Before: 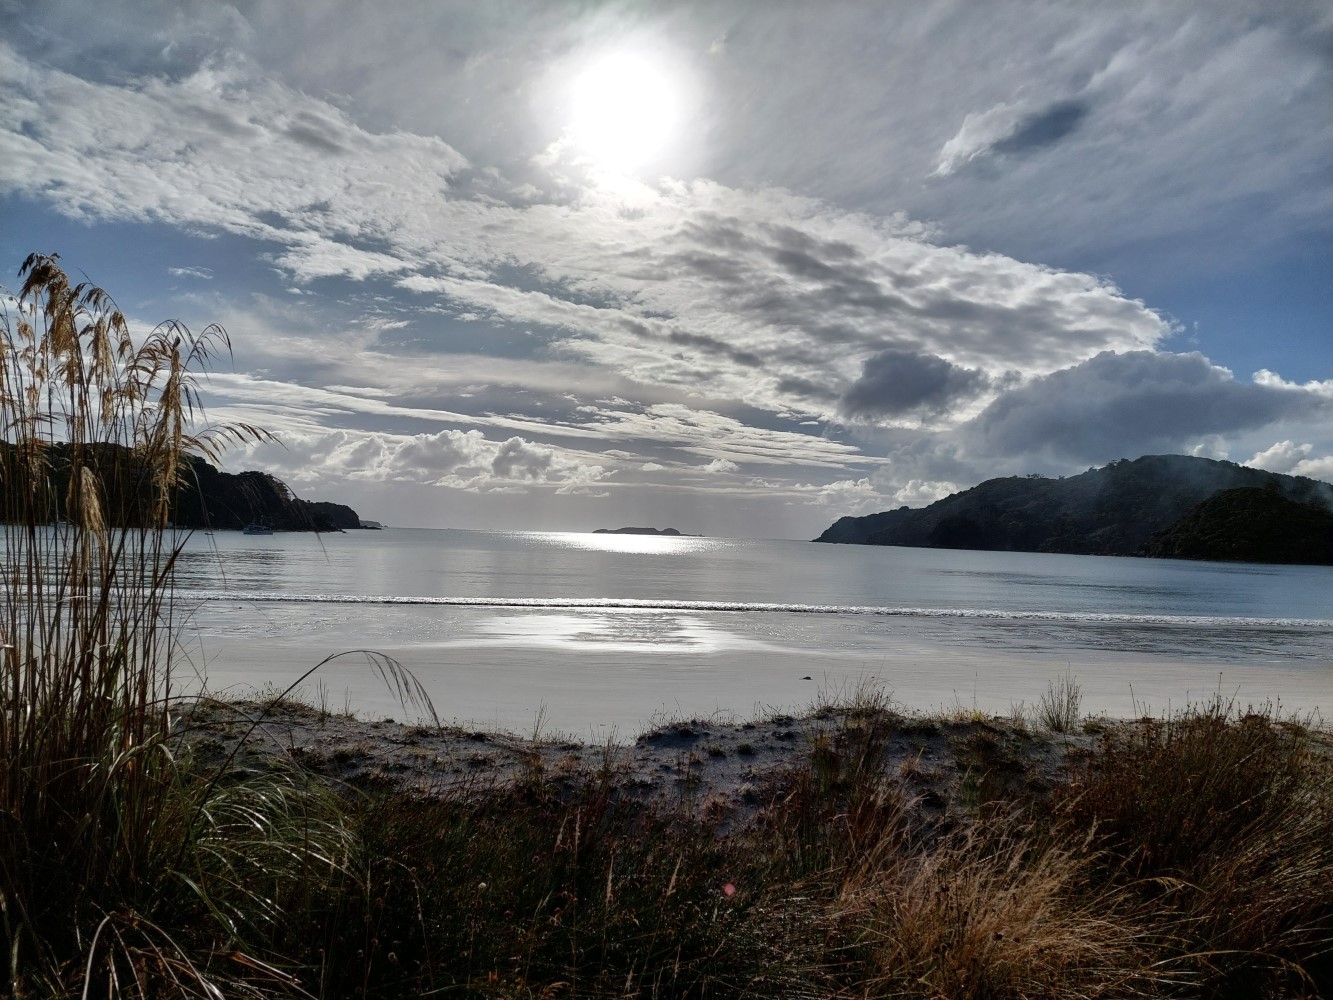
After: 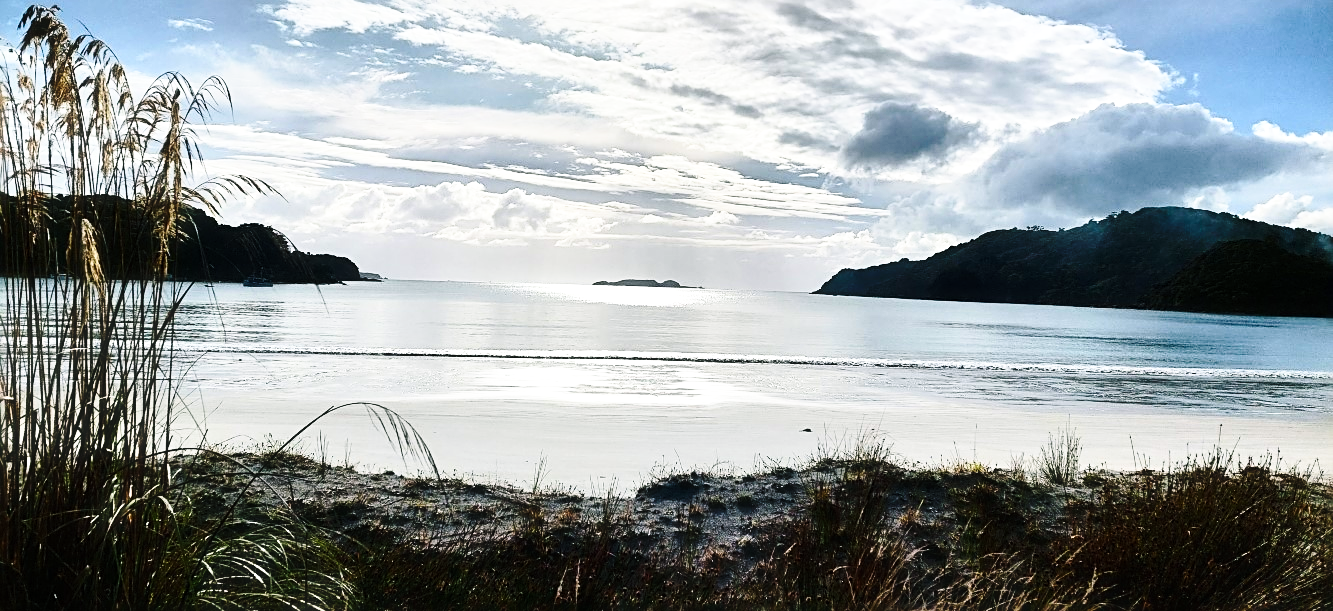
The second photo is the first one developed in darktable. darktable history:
contrast brightness saturation: contrast 0.238, brightness 0.086
haze removal: strength -0.114, compatibility mode true, adaptive false
sharpen: radius 2.768
crop and rotate: top 24.826%, bottom 14.011%
color balance rgb: shadows lift › luminance -7.714%, shadows lift › chroma 2.415%, shadows lift › hue 168.08°, perceptual saturation grading › global saturation 29.918%, perceptual brilliance grading › global brilliance 15.669%, perceptual brilliance grading › shadows -34.391%
base curve: curves: ch0 [(0, 0) (0.028, 0.03) (0.121, 0.232) (0.46, 0.748) (0.859, 0.968) (1, 1)], preserve colors none
